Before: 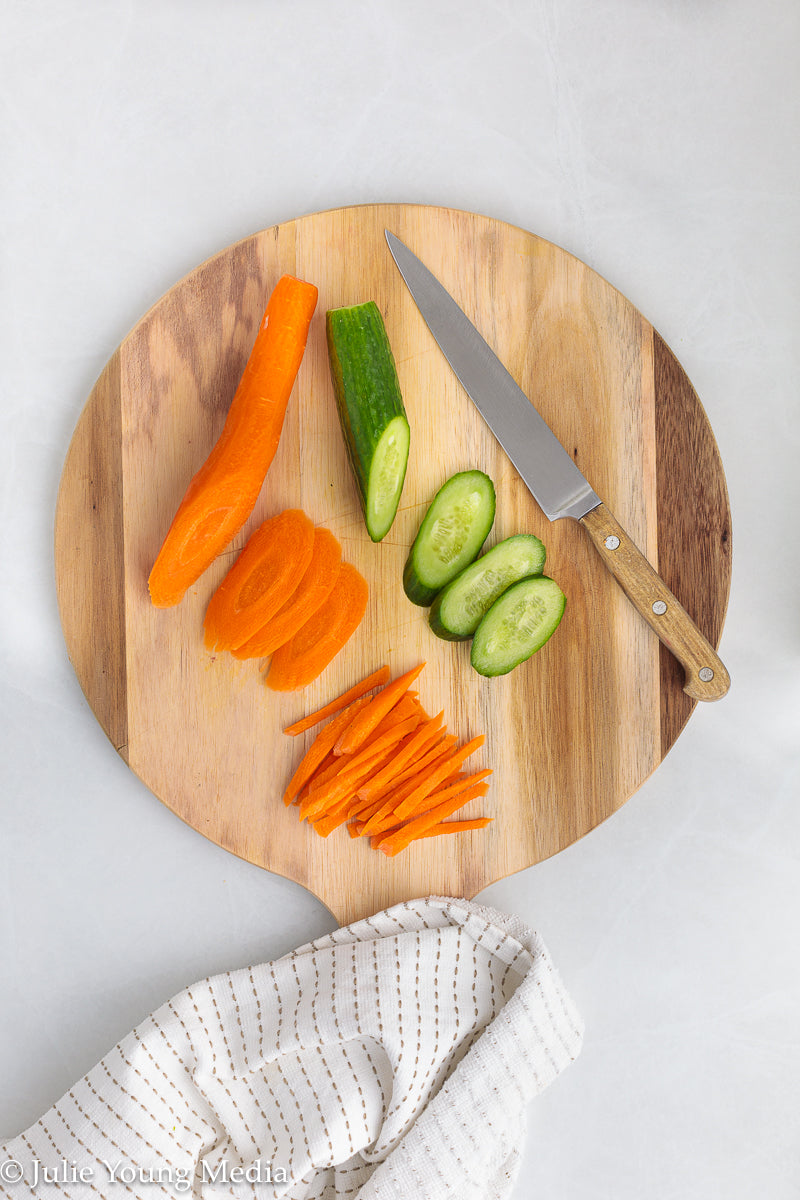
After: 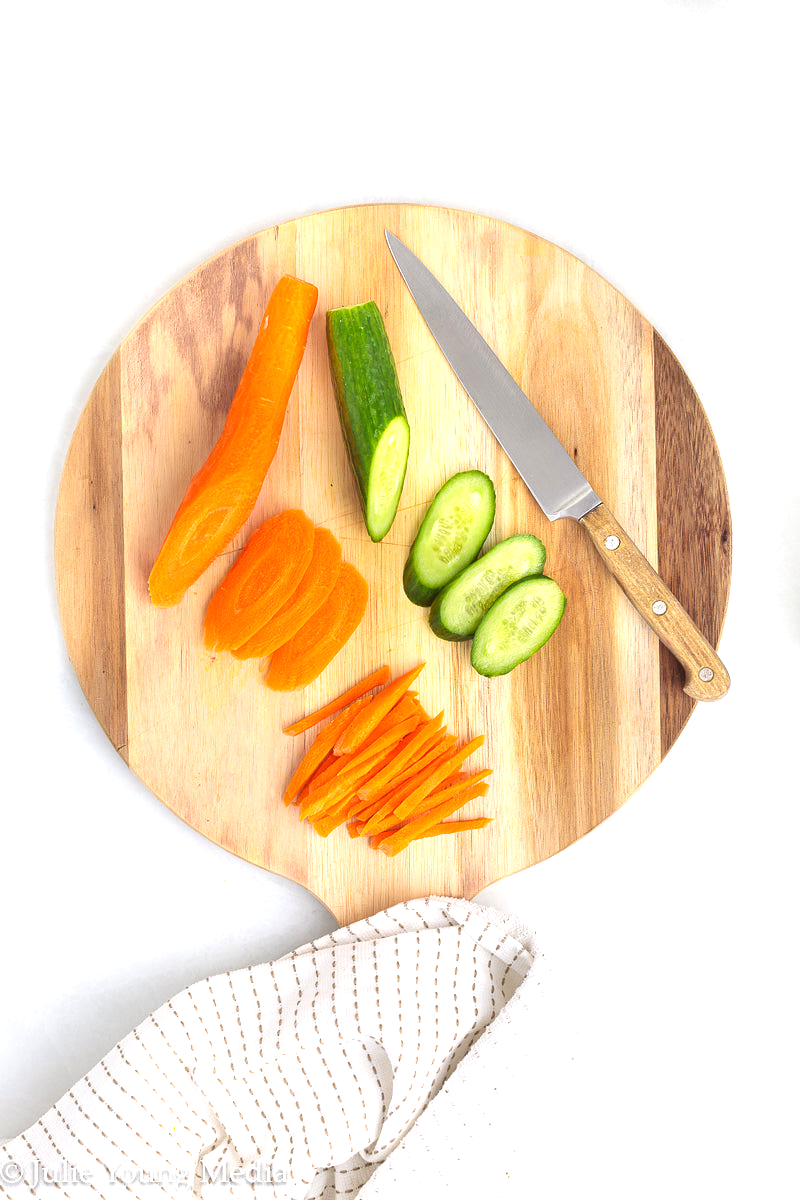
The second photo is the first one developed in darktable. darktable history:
exposure: exposure 0.743 EV, compensate highlight preservation false
